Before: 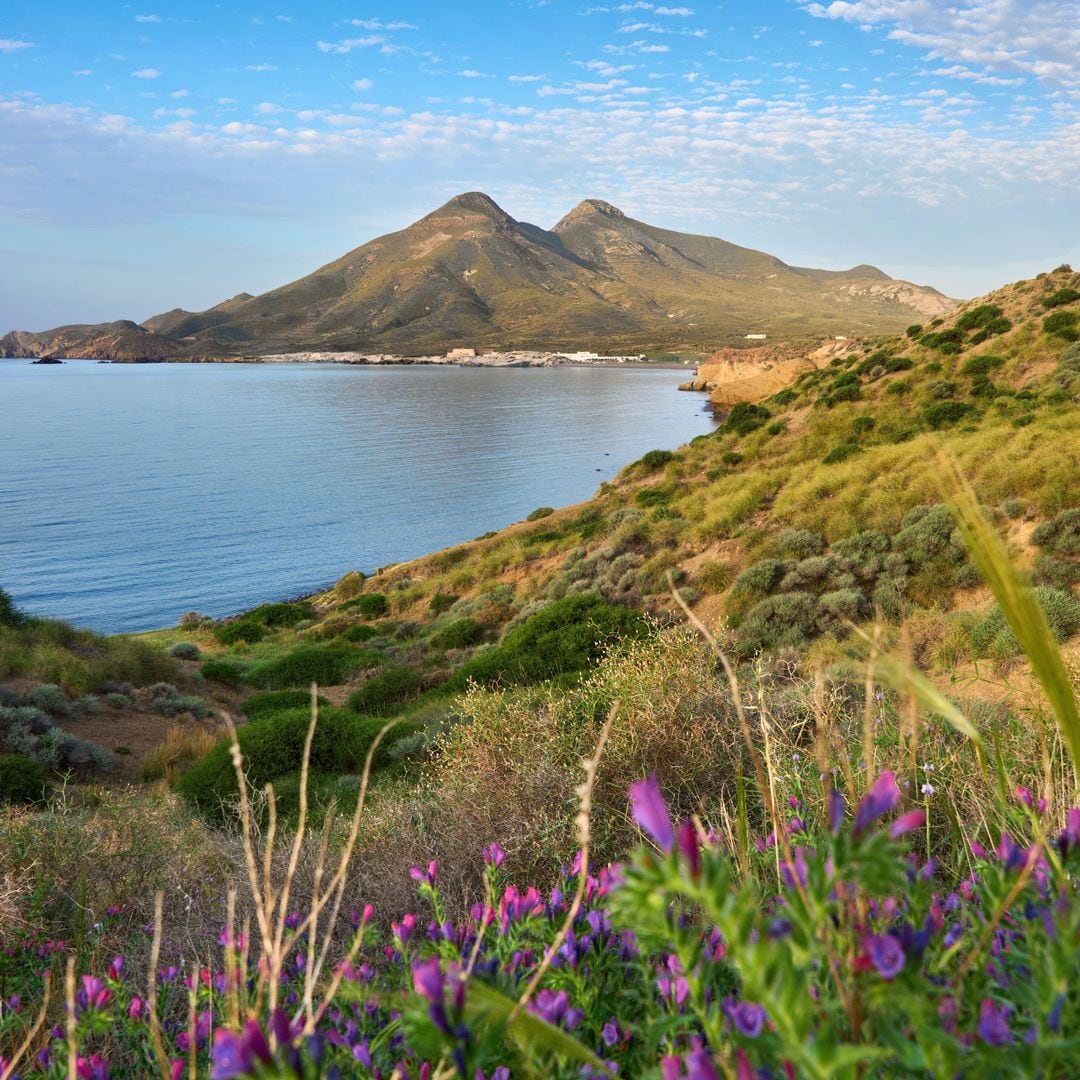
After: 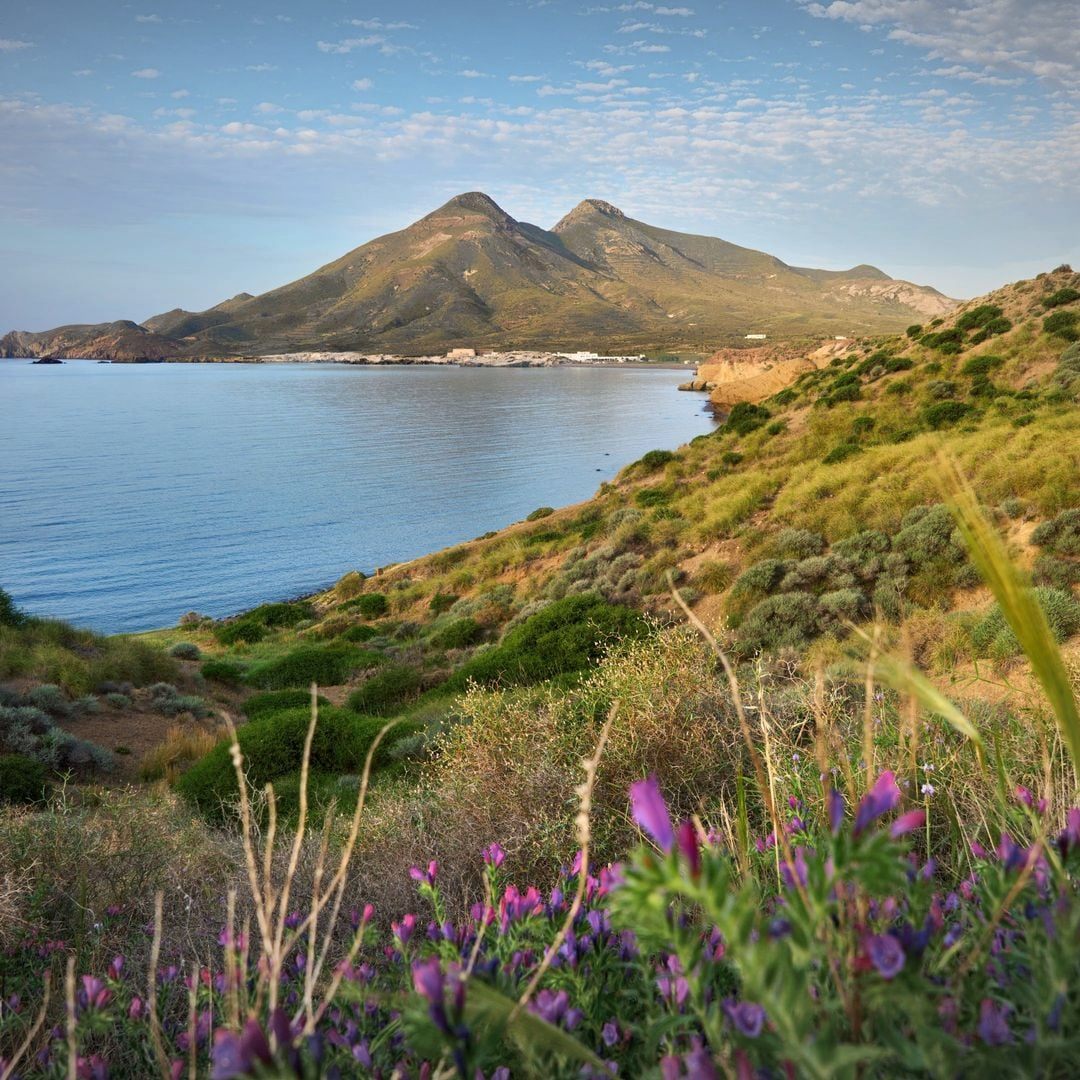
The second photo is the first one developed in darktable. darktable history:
vignetting: fall-off start 99.04%, fall-off radius 101.2%, width/height ratio 1.426
